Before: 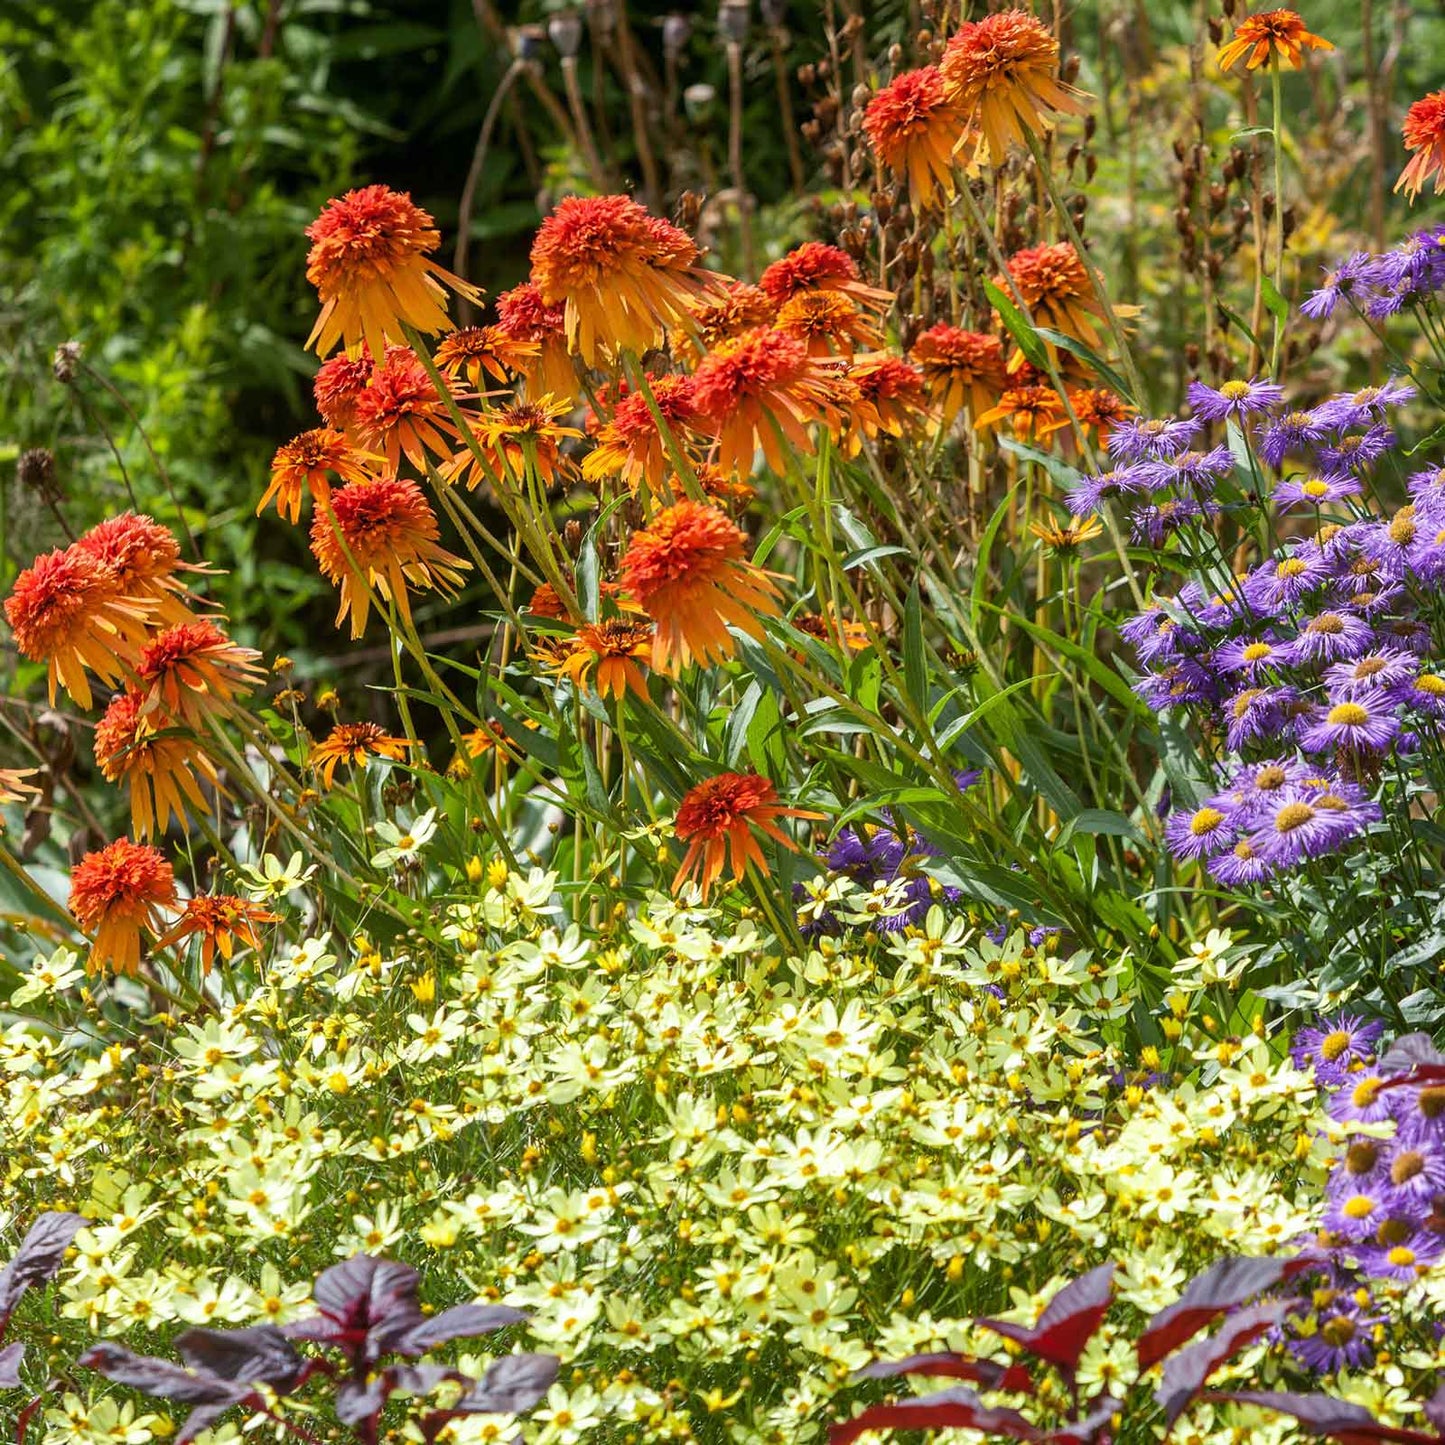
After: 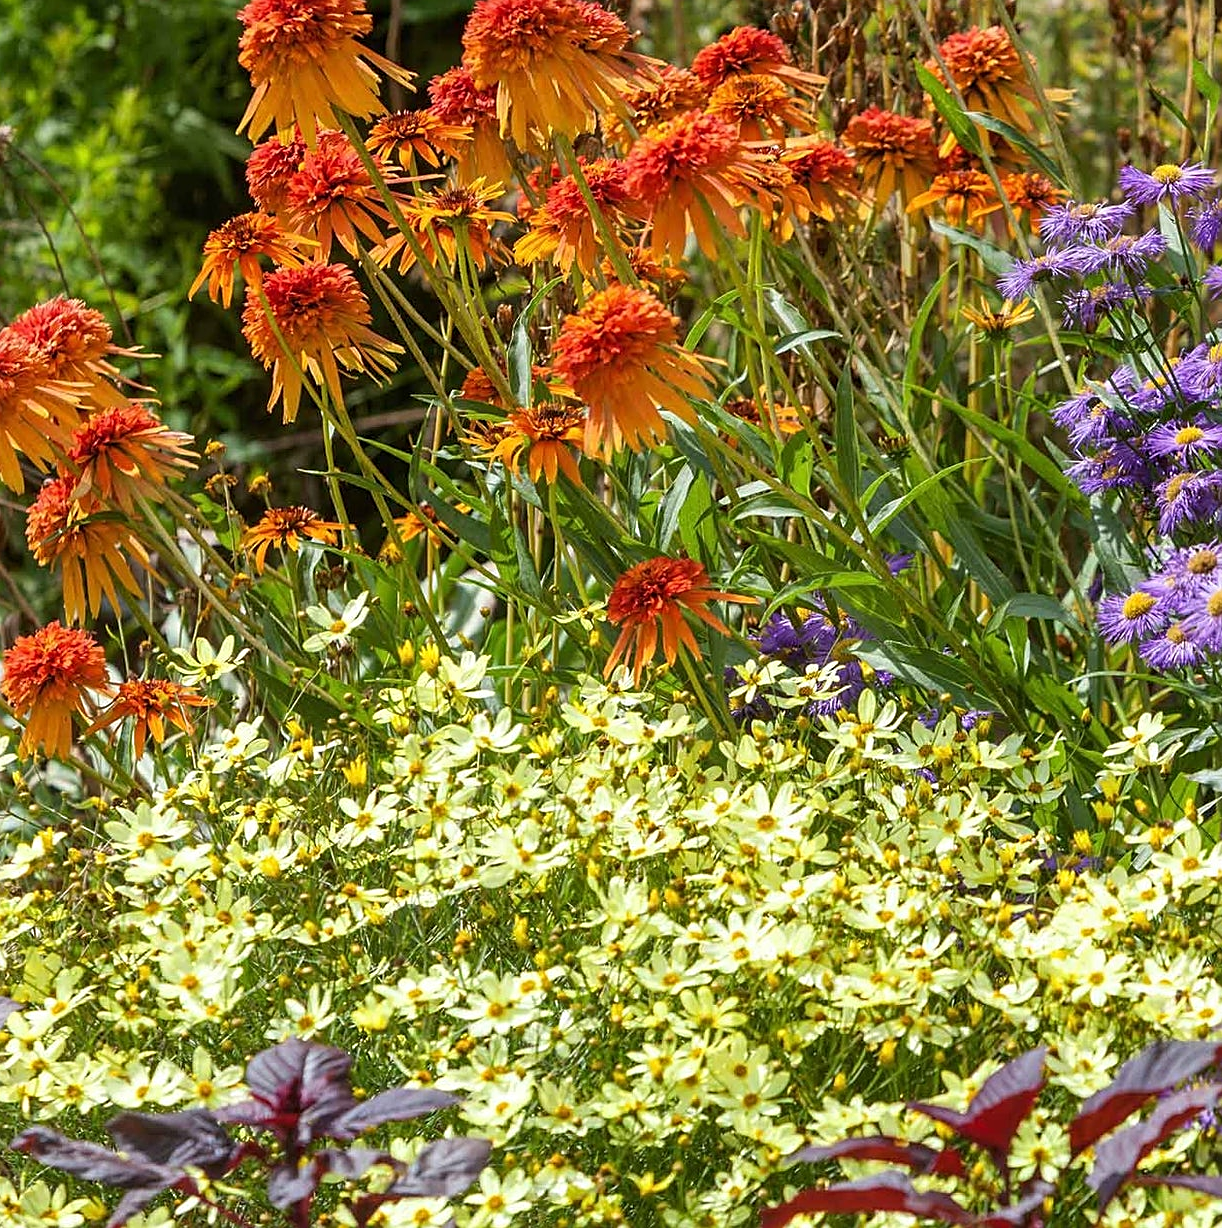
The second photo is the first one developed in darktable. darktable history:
crop and rotate: left 4.713%, top 15.016%, right 10.681%
tone equalizer: on, module defaults
sharpen: on, module defaults
